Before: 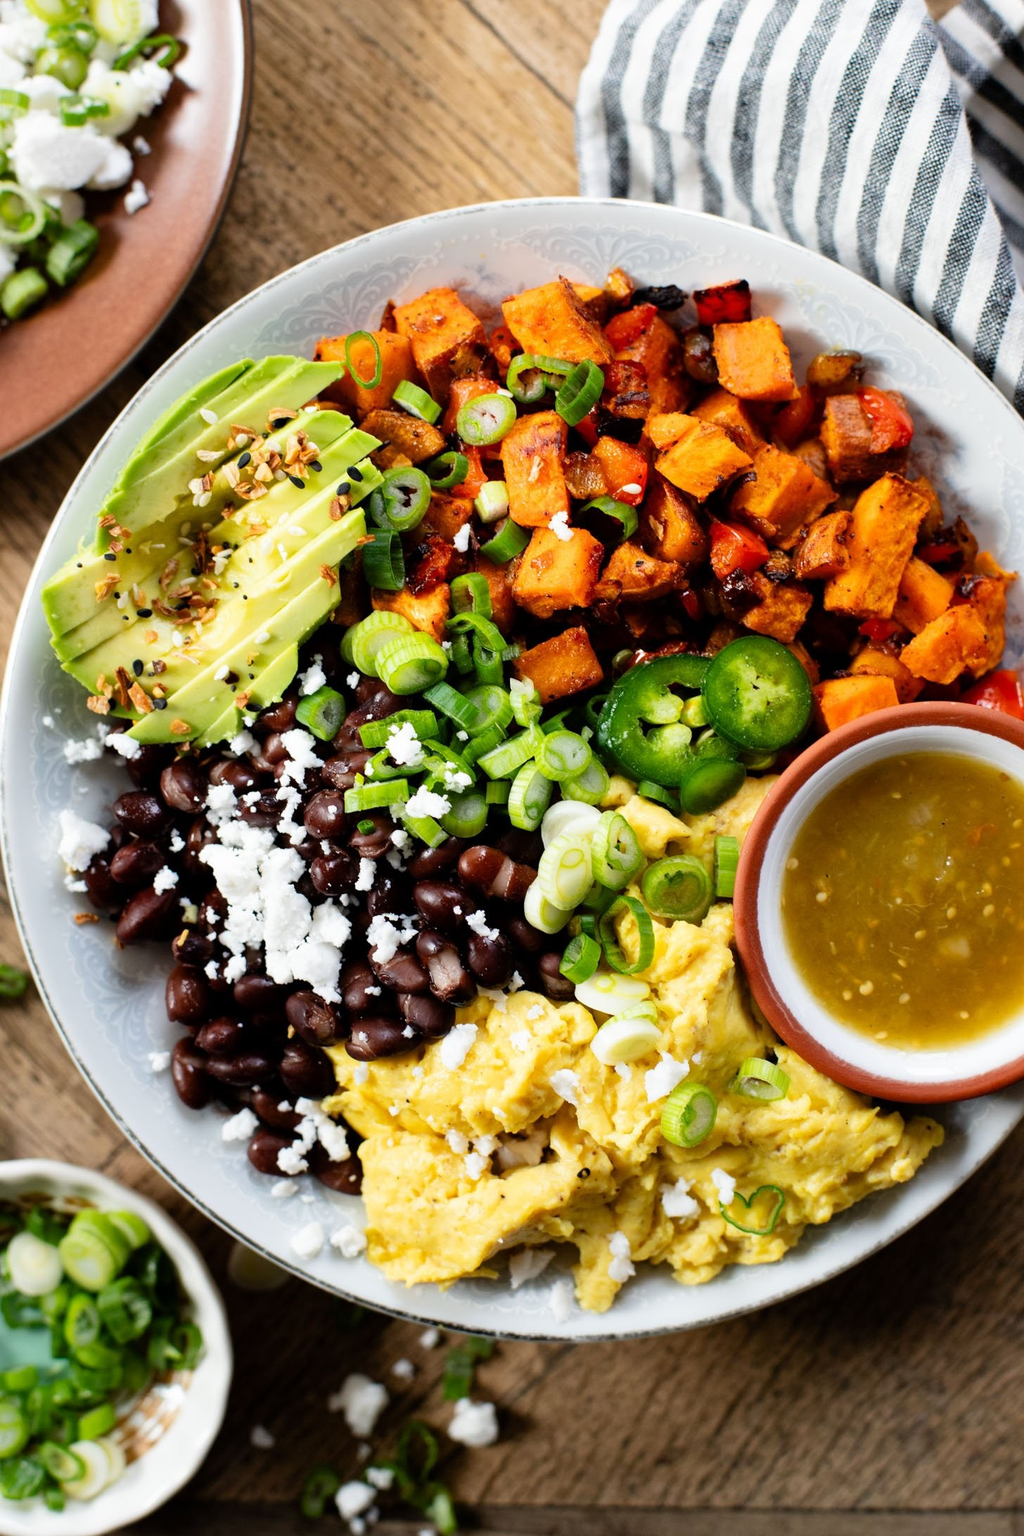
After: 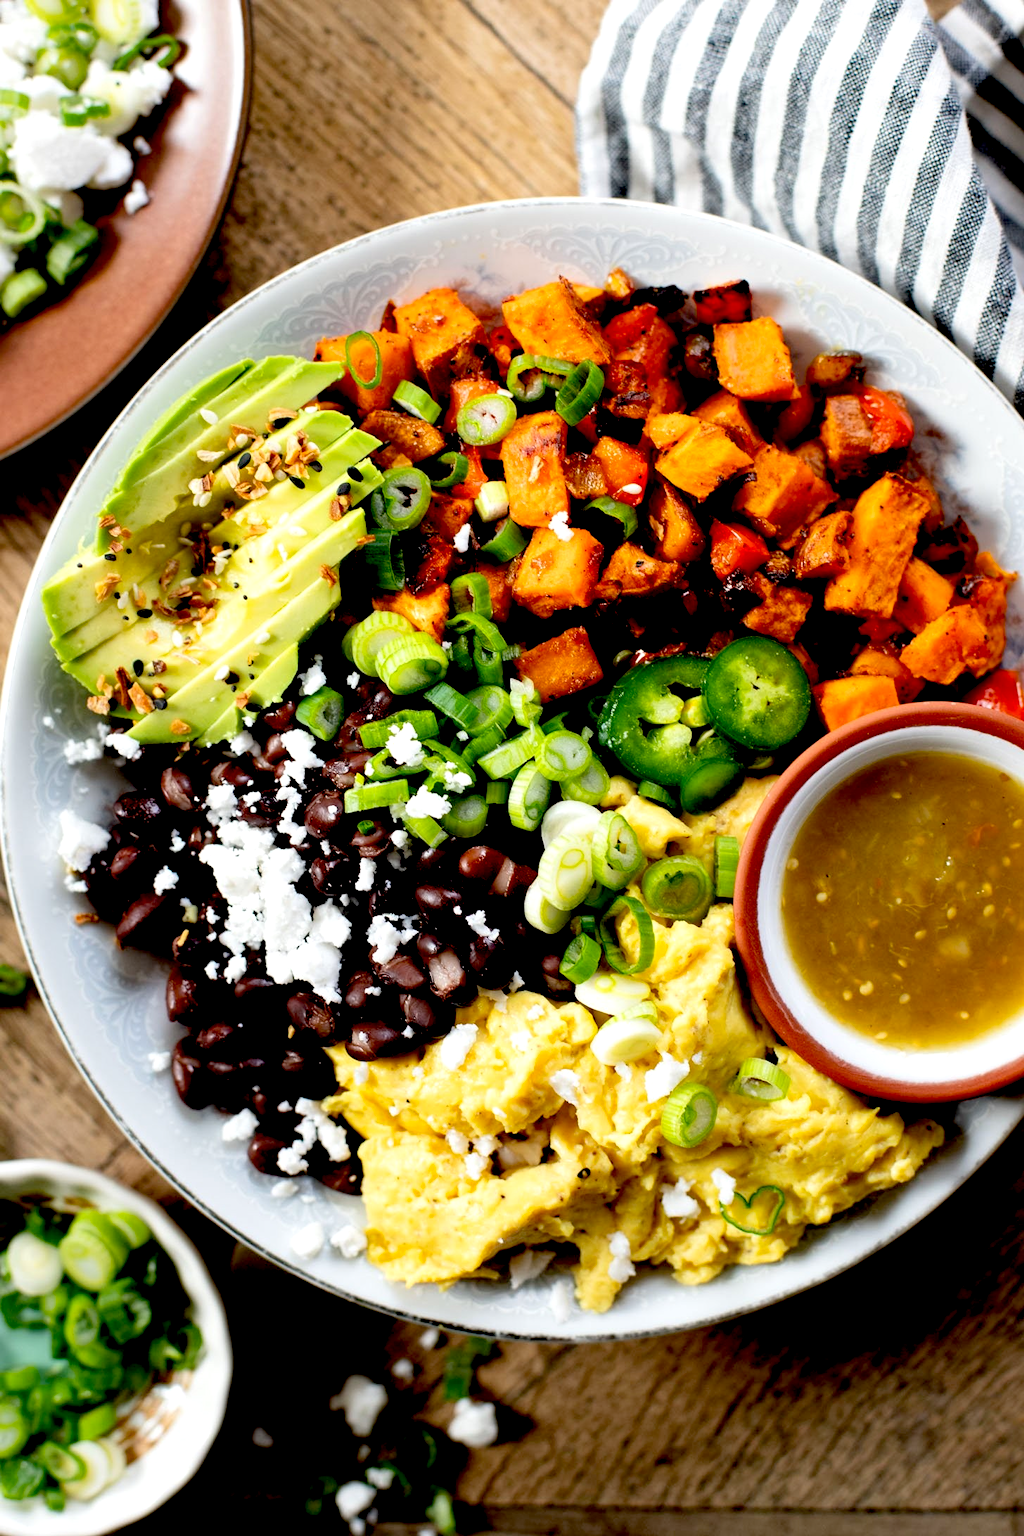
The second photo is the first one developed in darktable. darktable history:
exposure: black level correction 0.026, exposure 0.181 EV, compensate highlight preservation false
